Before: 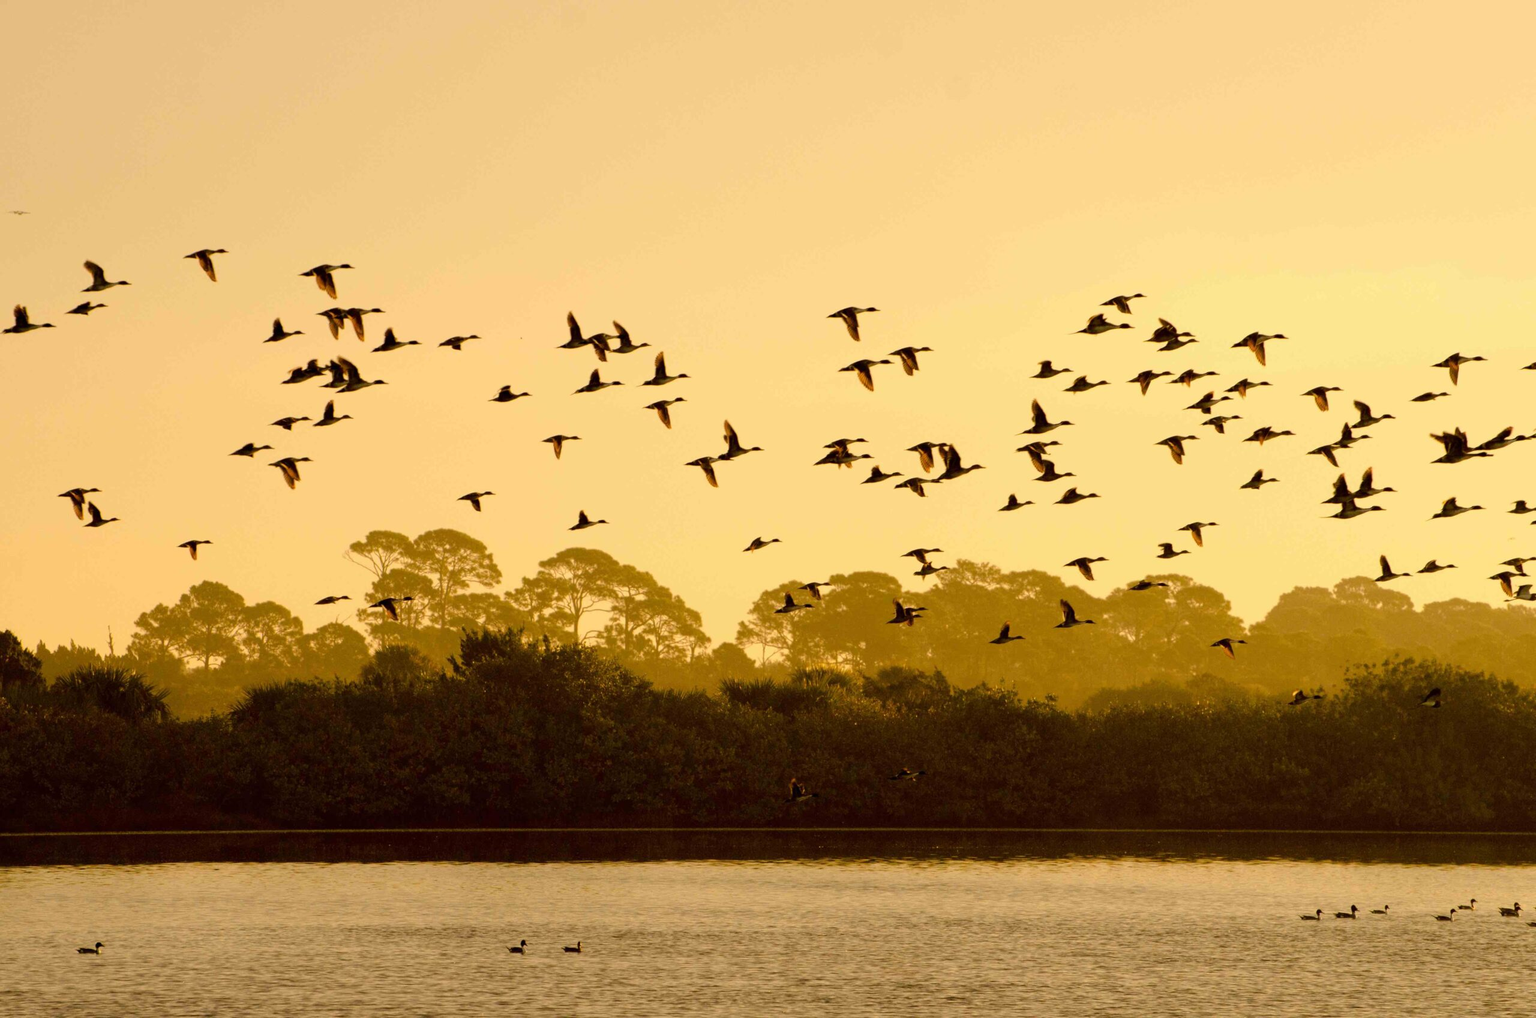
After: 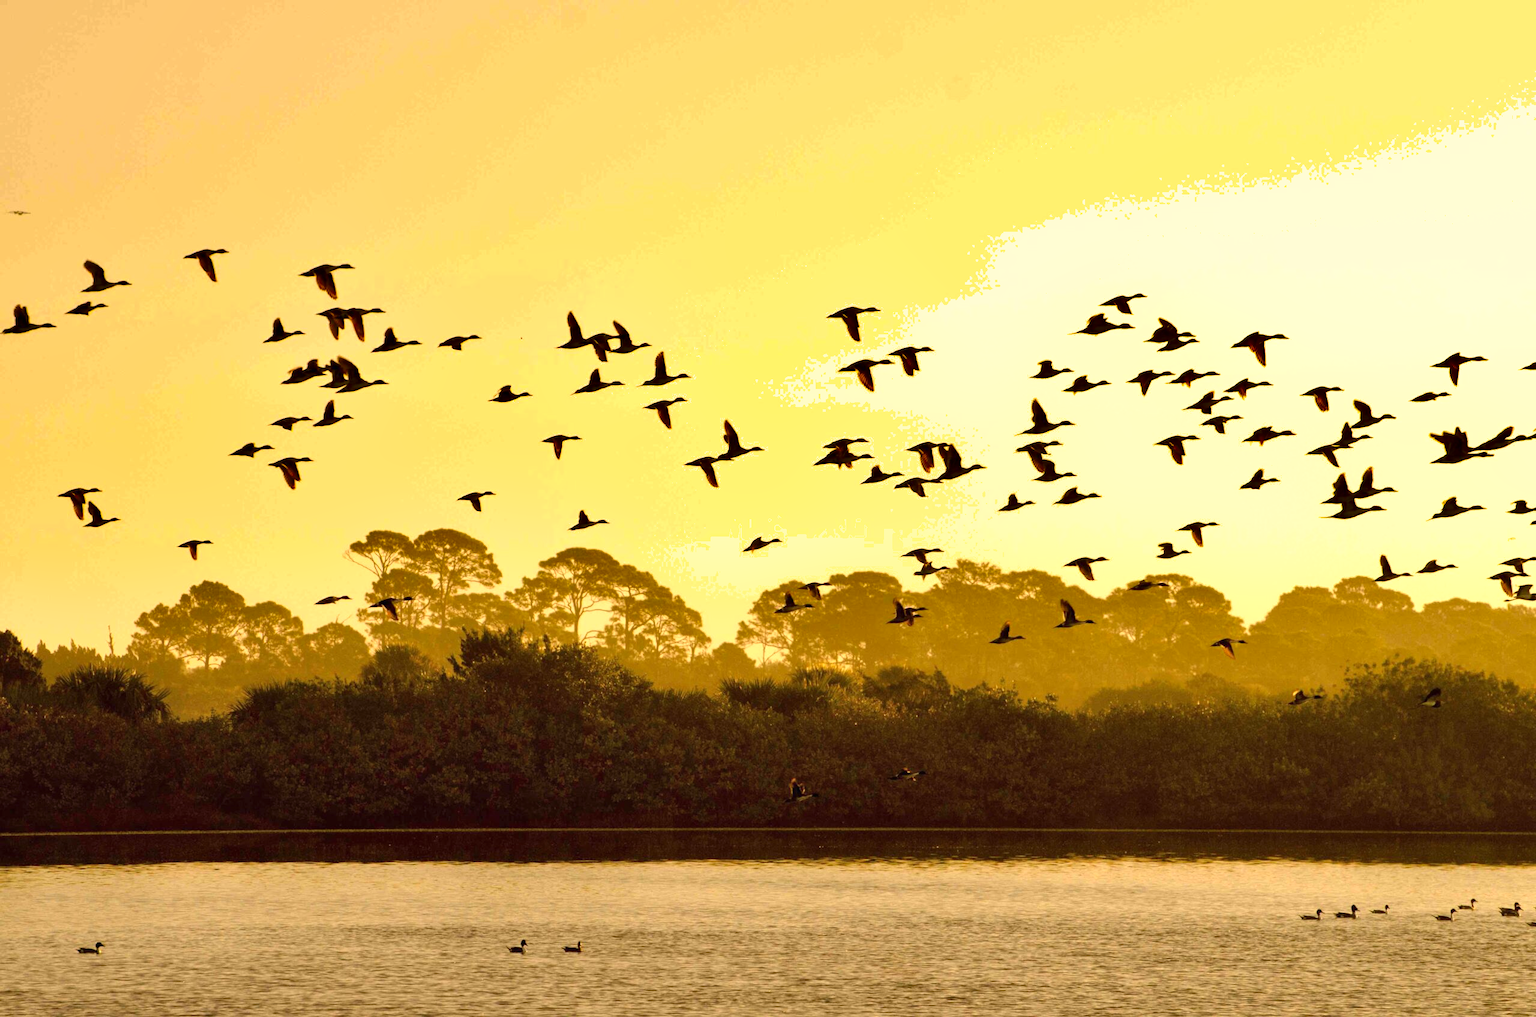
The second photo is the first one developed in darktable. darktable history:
exposure: black level correction 0, exposure 0.5 EV, compensate exposure bias true, compensate highlight preservation false
shadows and highlights: shadows 43.71, white point adjustment -1.46, soften with gaussian
